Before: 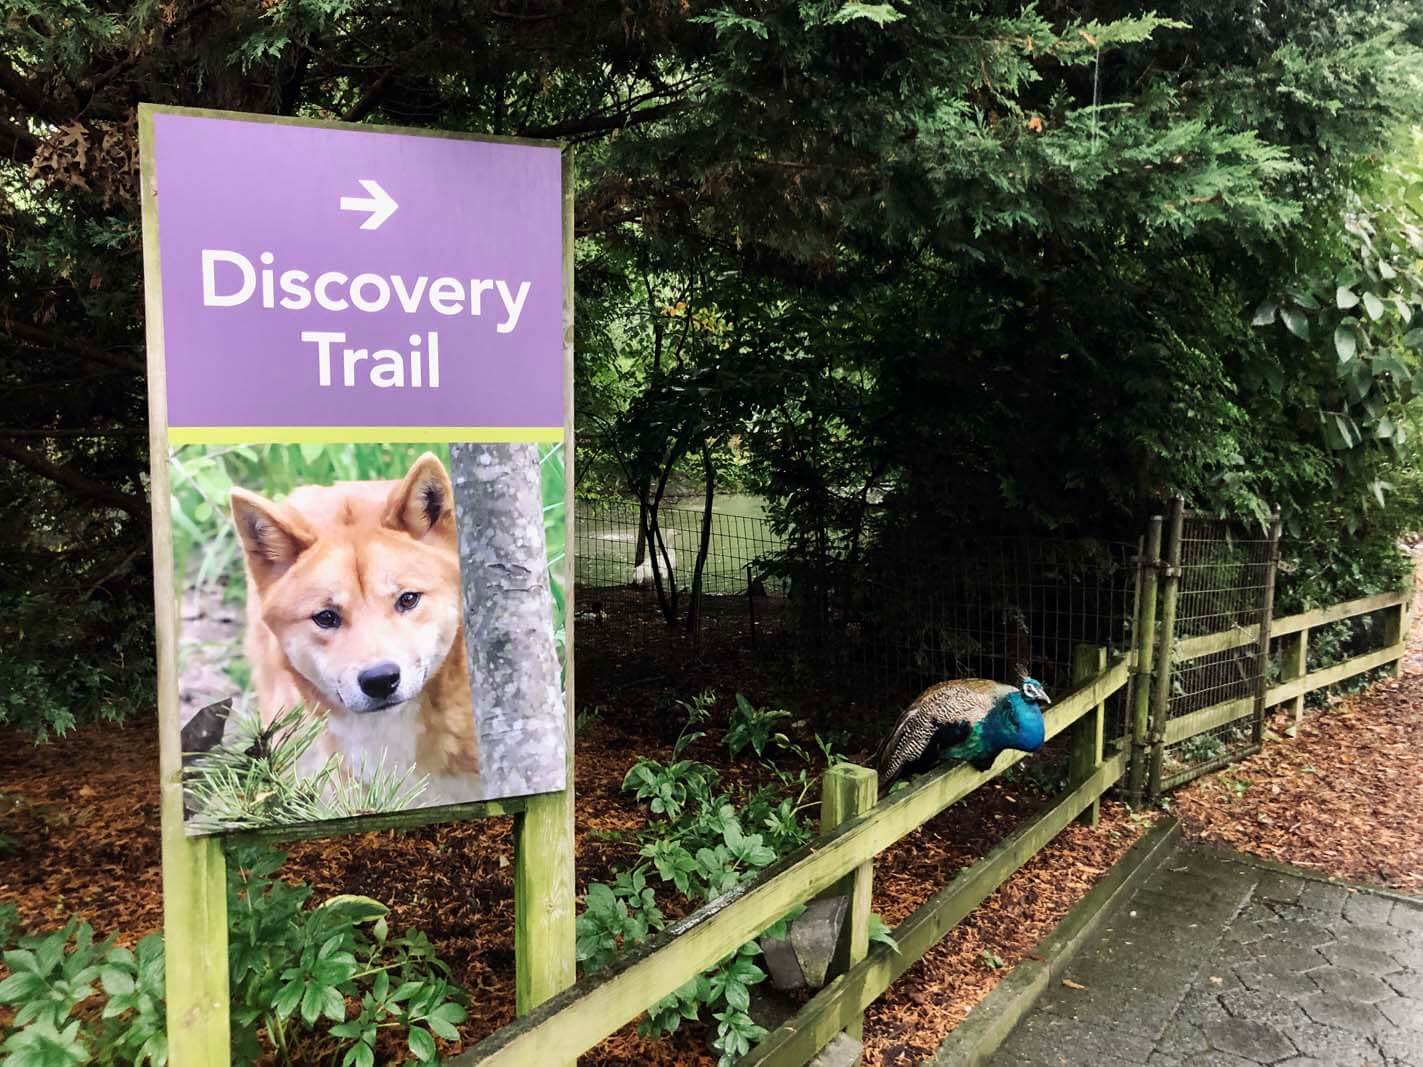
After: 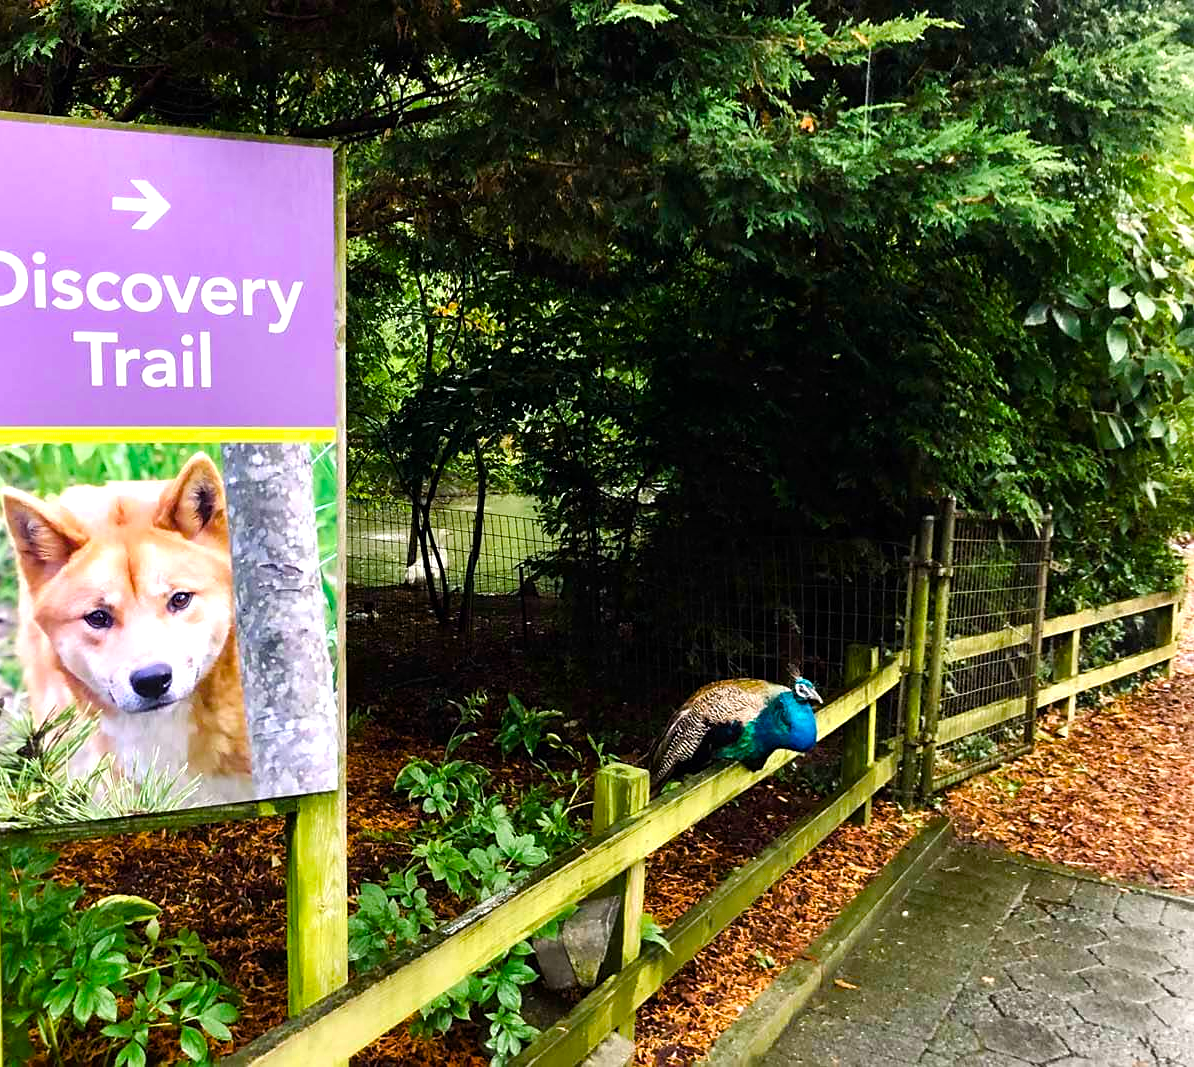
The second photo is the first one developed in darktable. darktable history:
color balance rgb: linear chroma grading › shadows 31.932%, linear chroma grading › global chroma -2.094%, linear chroma grading › mid-tones 4.036%, perceptual saturation grading › global saturation 25.762%, perceptual brilliance grading › global brilliance 10.196%, perceptual brilliance grading › shadows 14.739%, global vibrance 30.523%, contrast 10.518%
exposure: exposure -0.178 EV, compensate highlight preservation false
crop: left 16.088%
sharpen: amount 0.202
